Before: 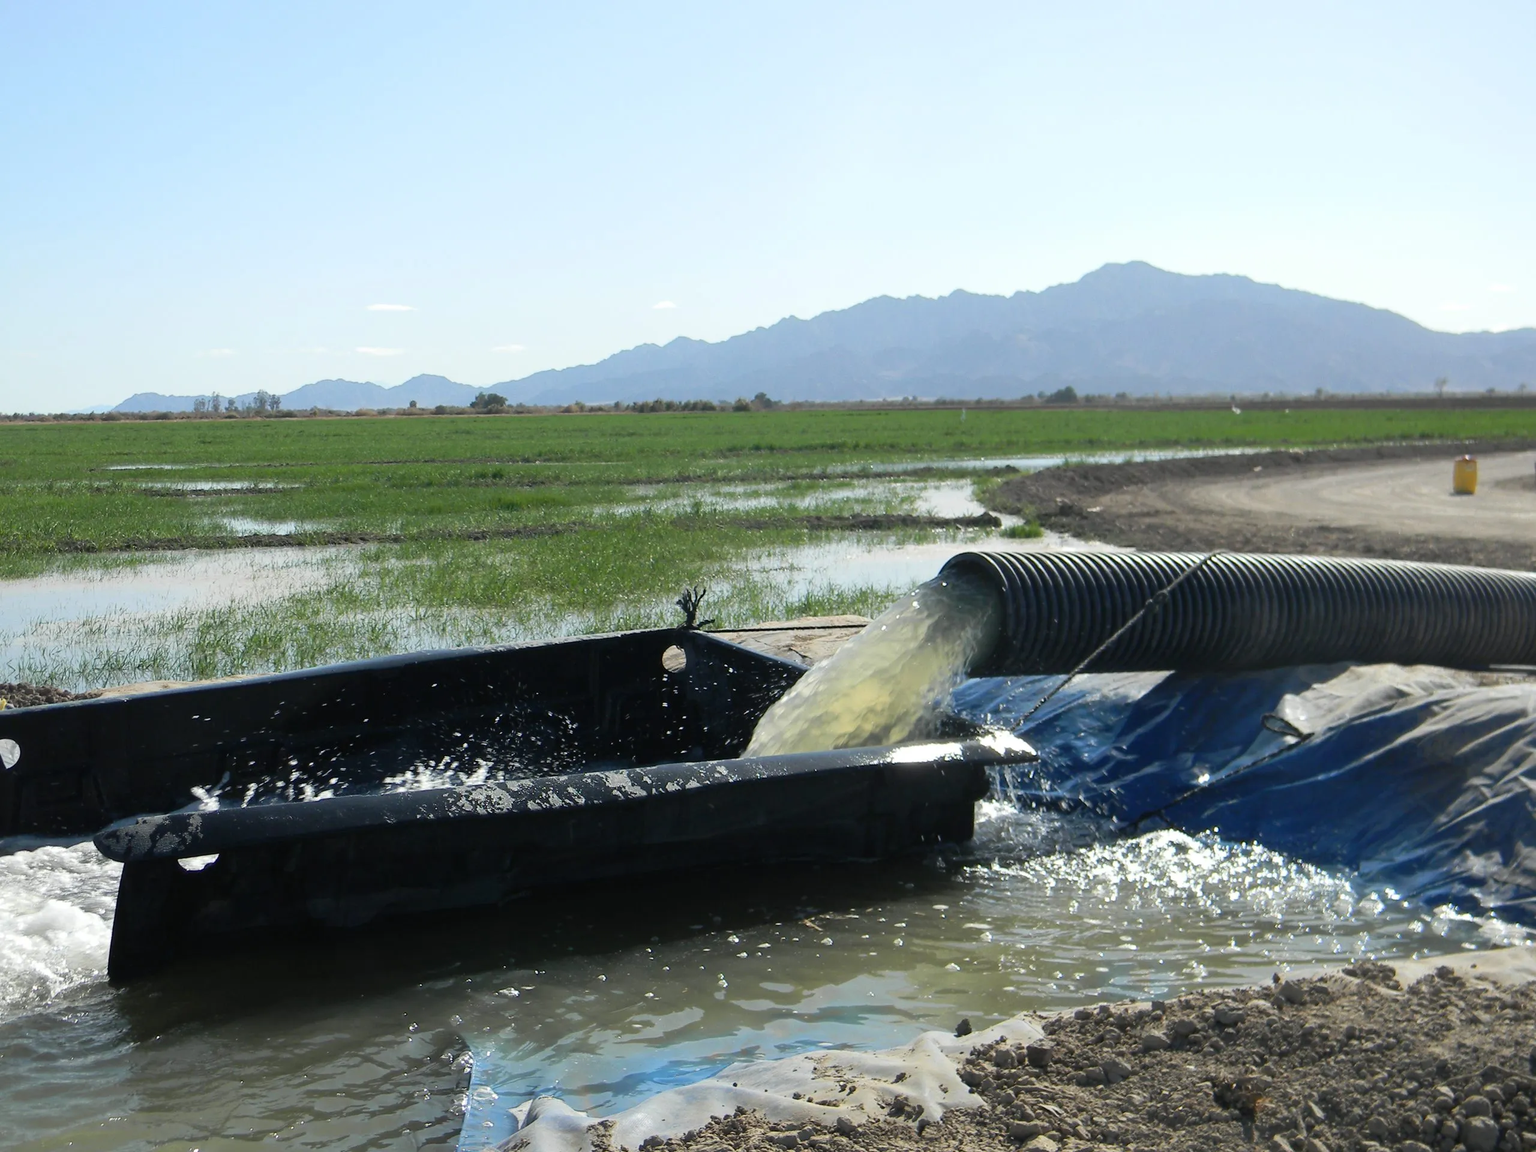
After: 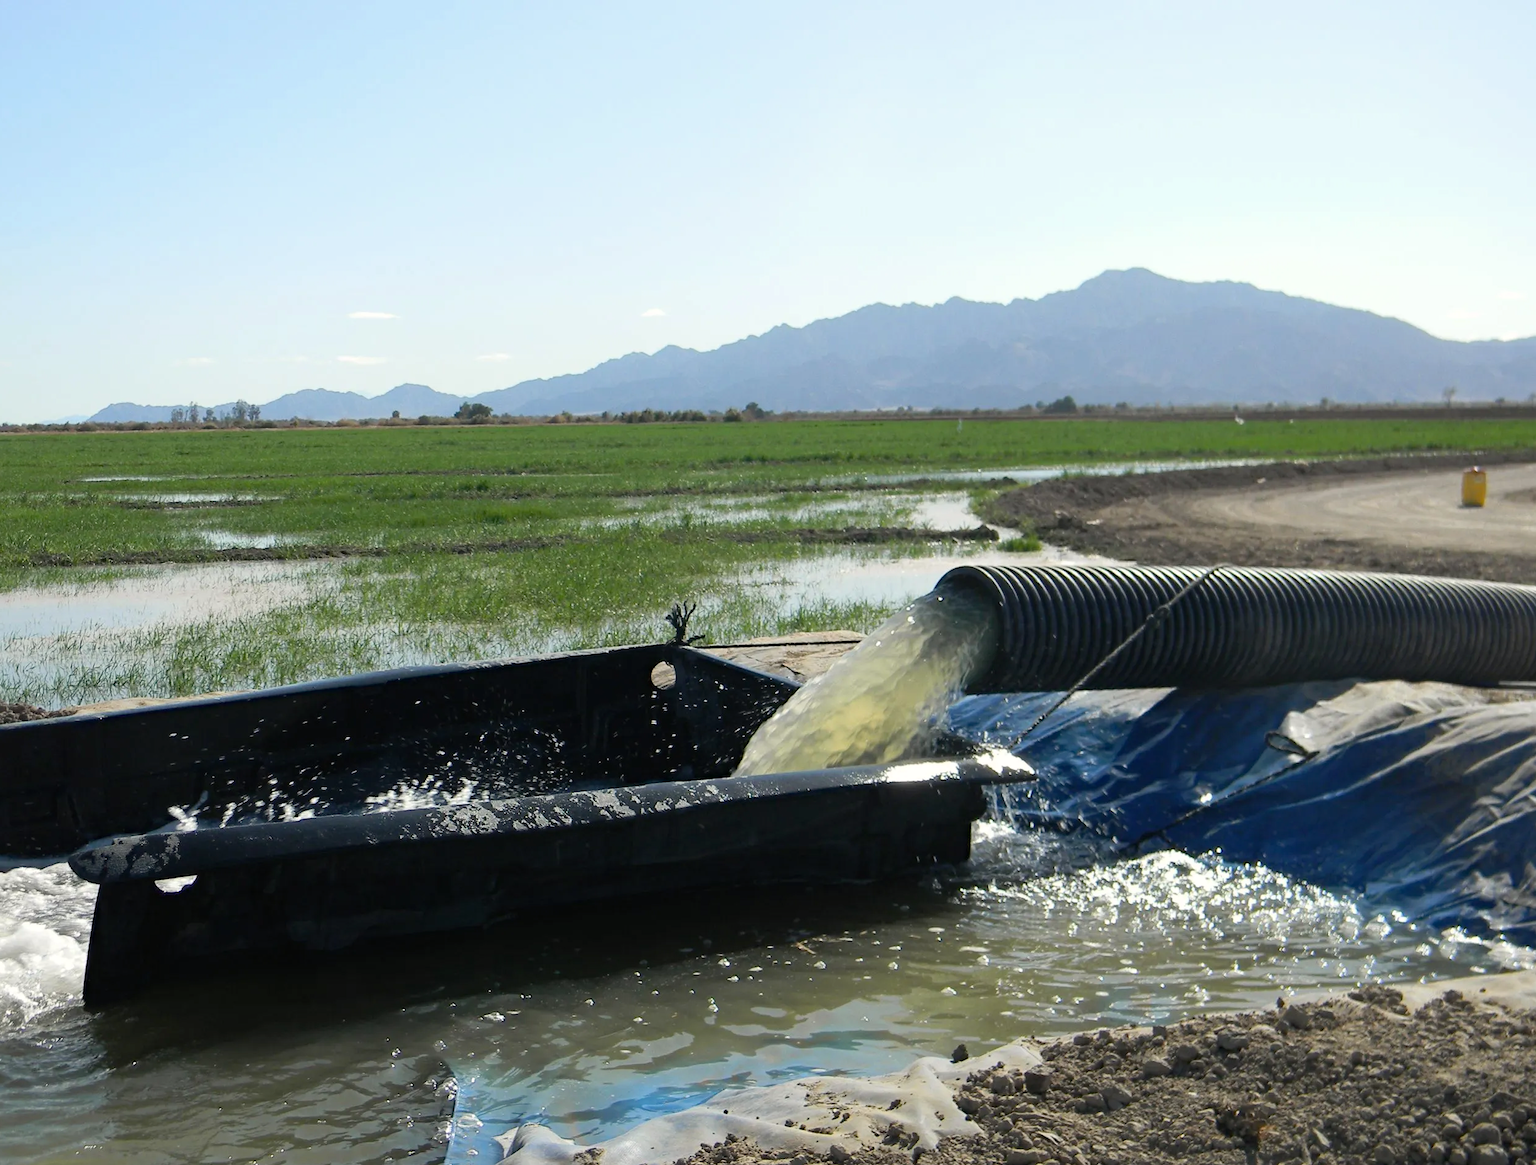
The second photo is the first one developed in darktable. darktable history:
haze removal: compatibility mode true, adaptive false
levels: mode automatic
crop and rotate: left 1.774%, right 0.633%, bottom 1.28%
color calibration: x 0.342, y 0.355, temperature 5146 K
